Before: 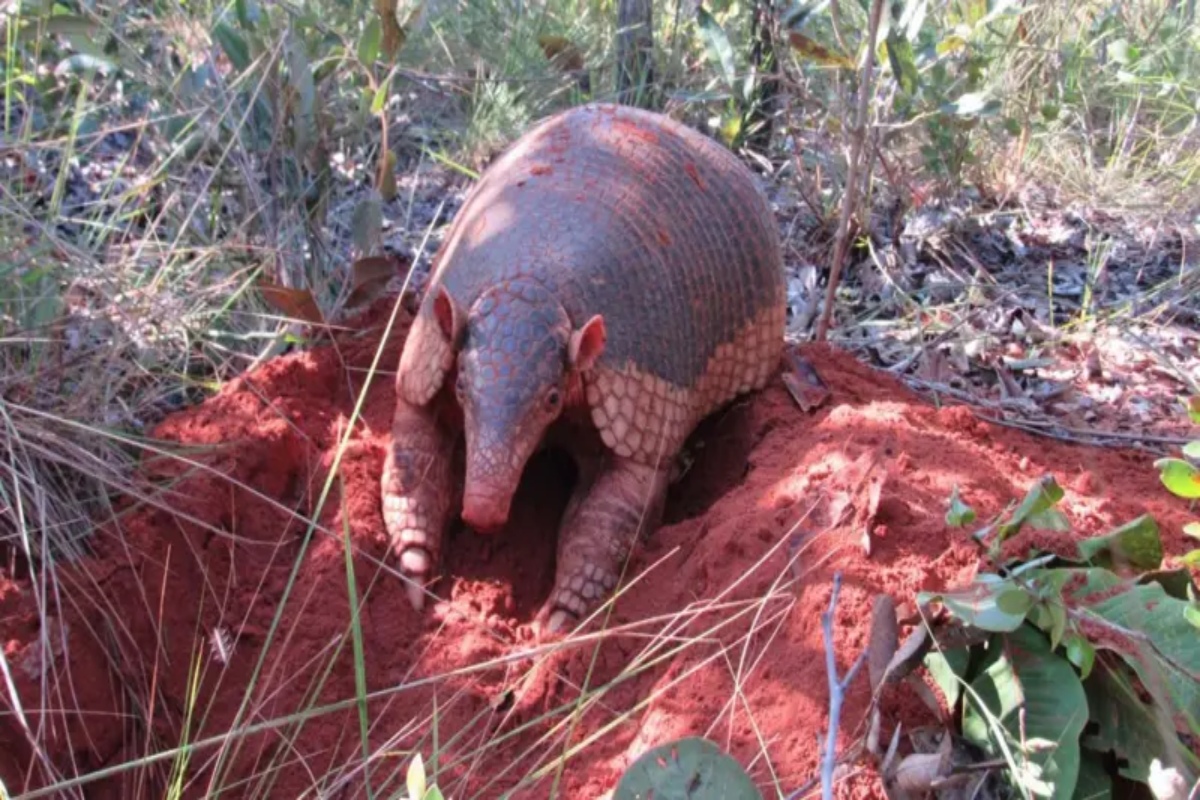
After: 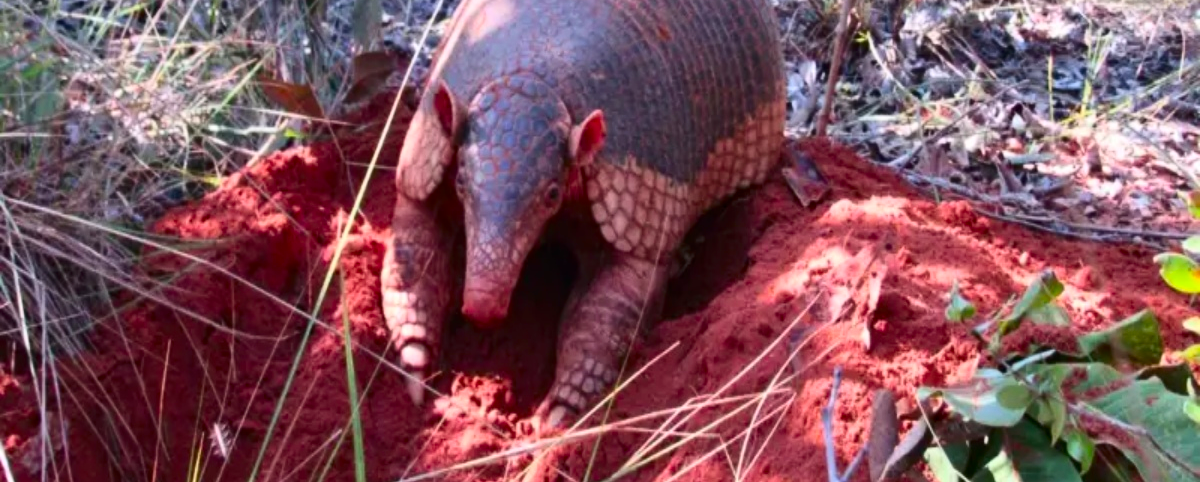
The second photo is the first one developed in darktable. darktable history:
color balance rgb: perceptual saturation grading › global saturation 29.974%
contrast brightness saturation: contrast 0.22
crop and rotate: top 25.648%, bottom 13.991%
